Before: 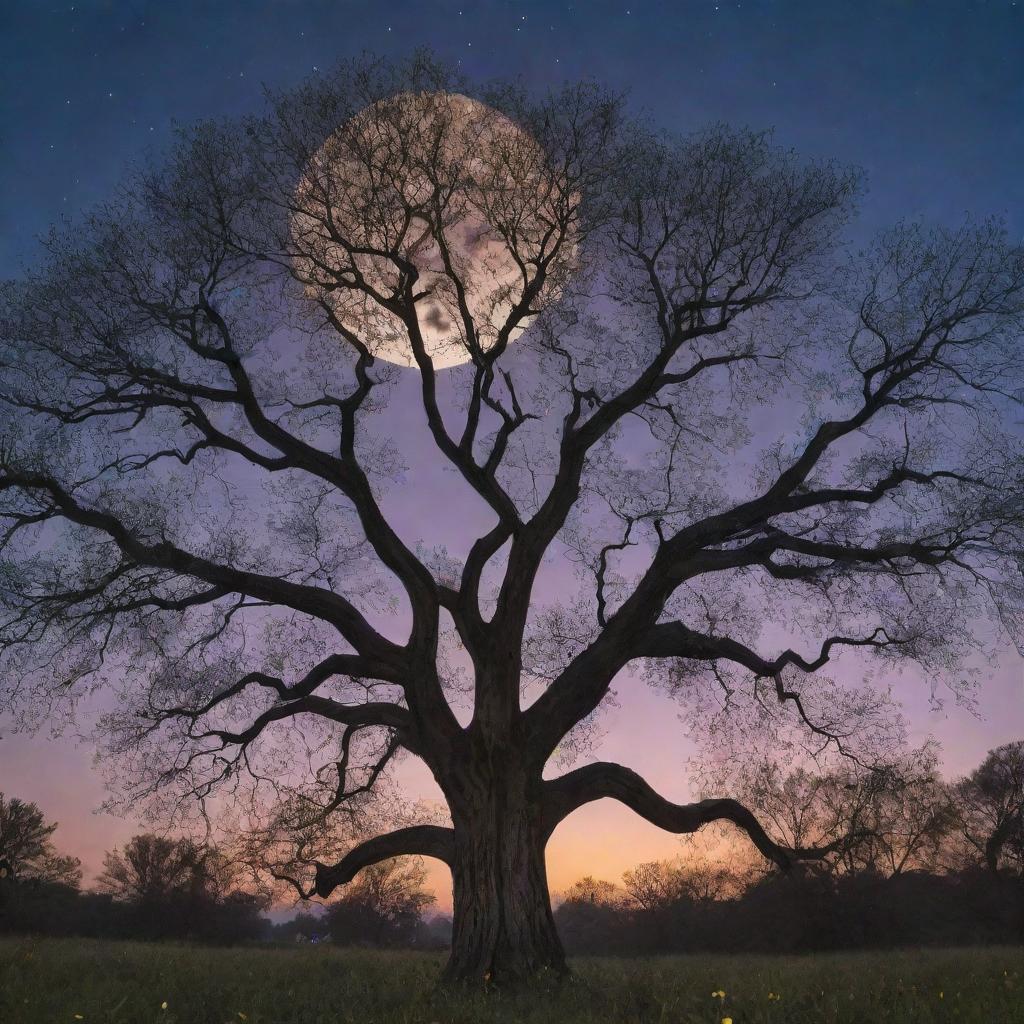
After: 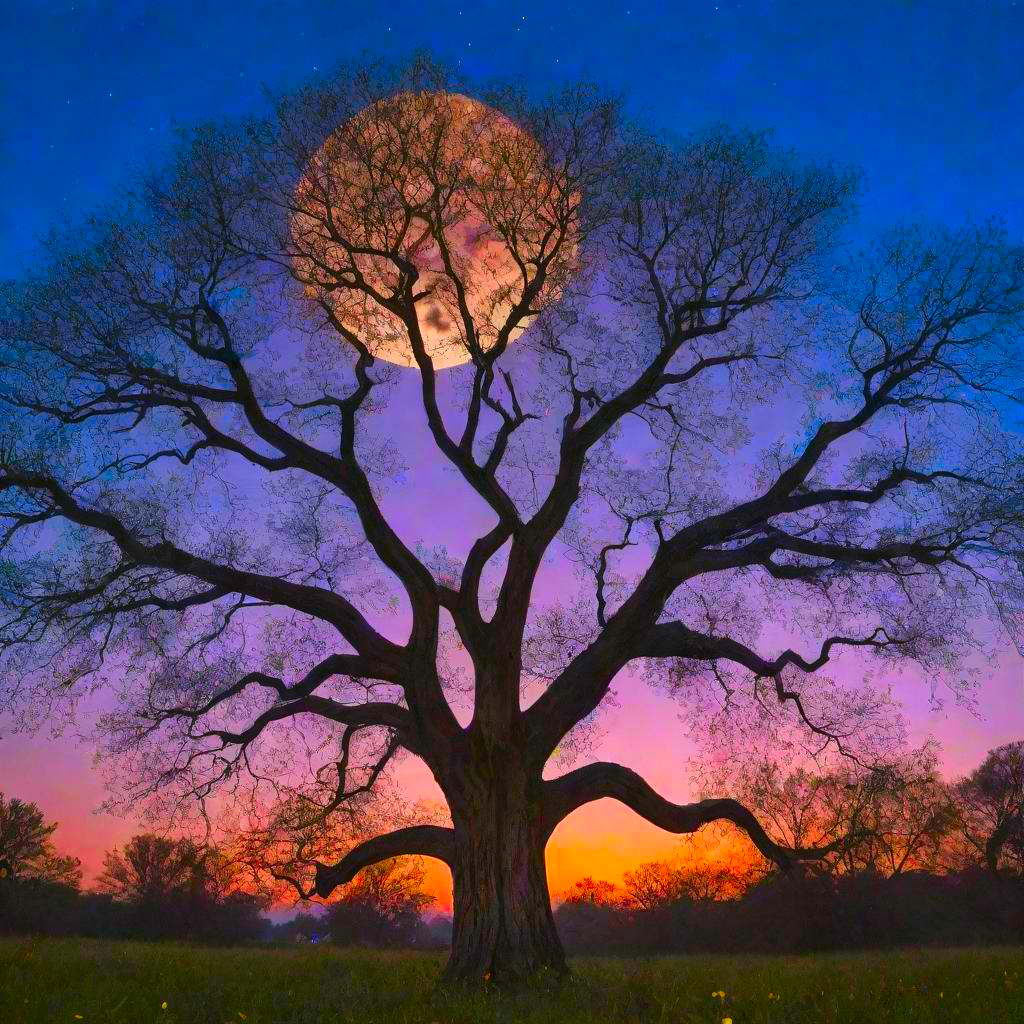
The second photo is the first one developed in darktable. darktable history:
color correction: highlights b* 0.065, saturation 2.96
